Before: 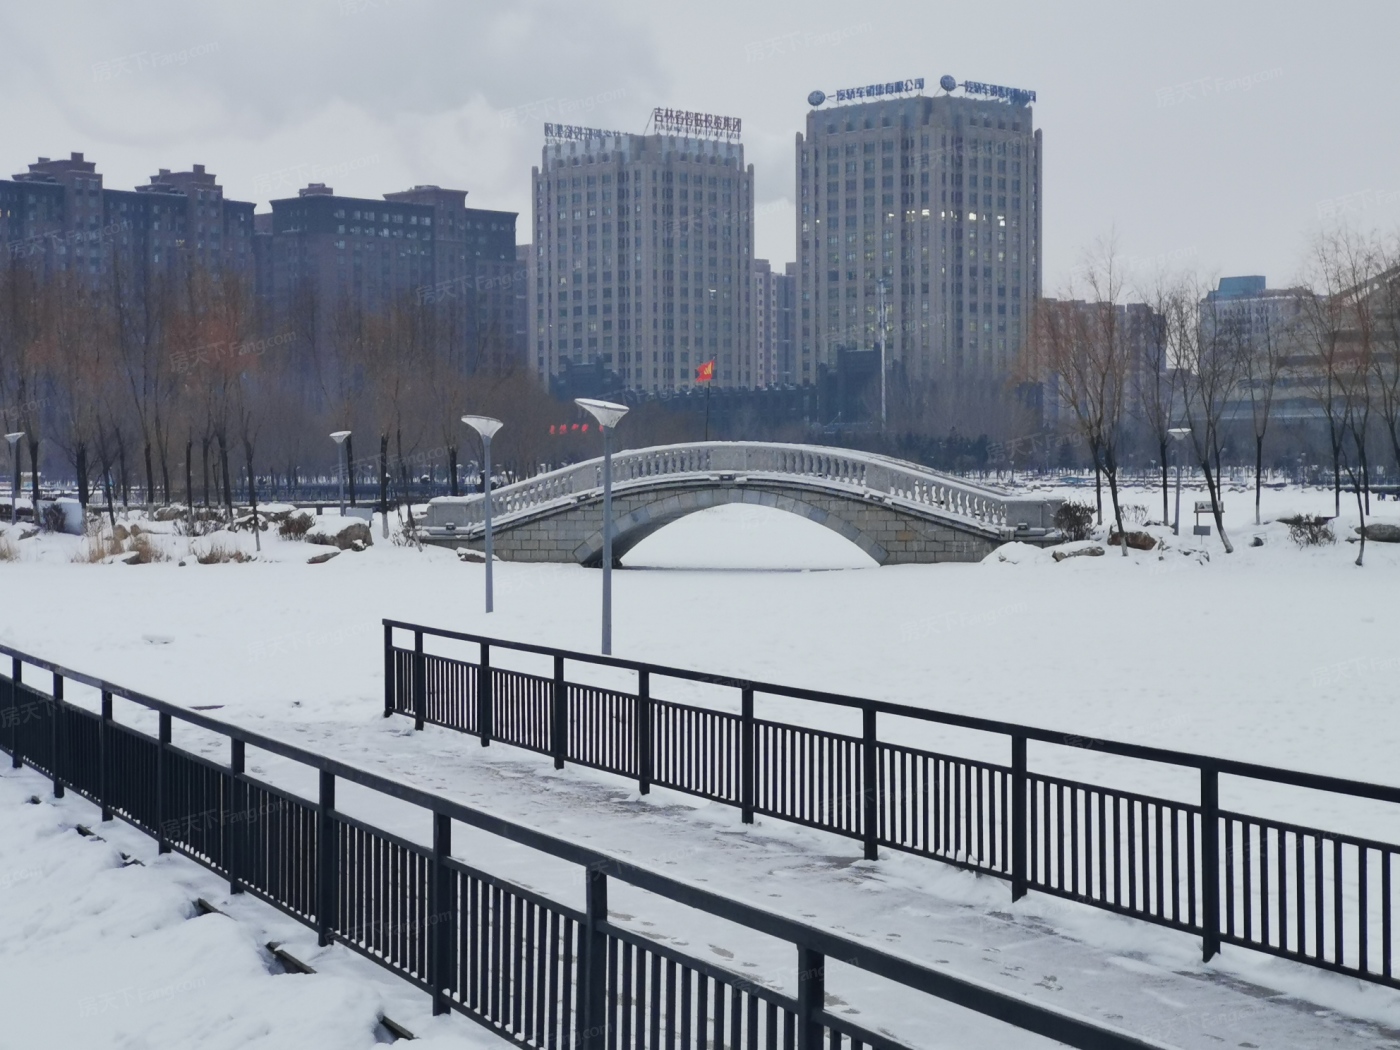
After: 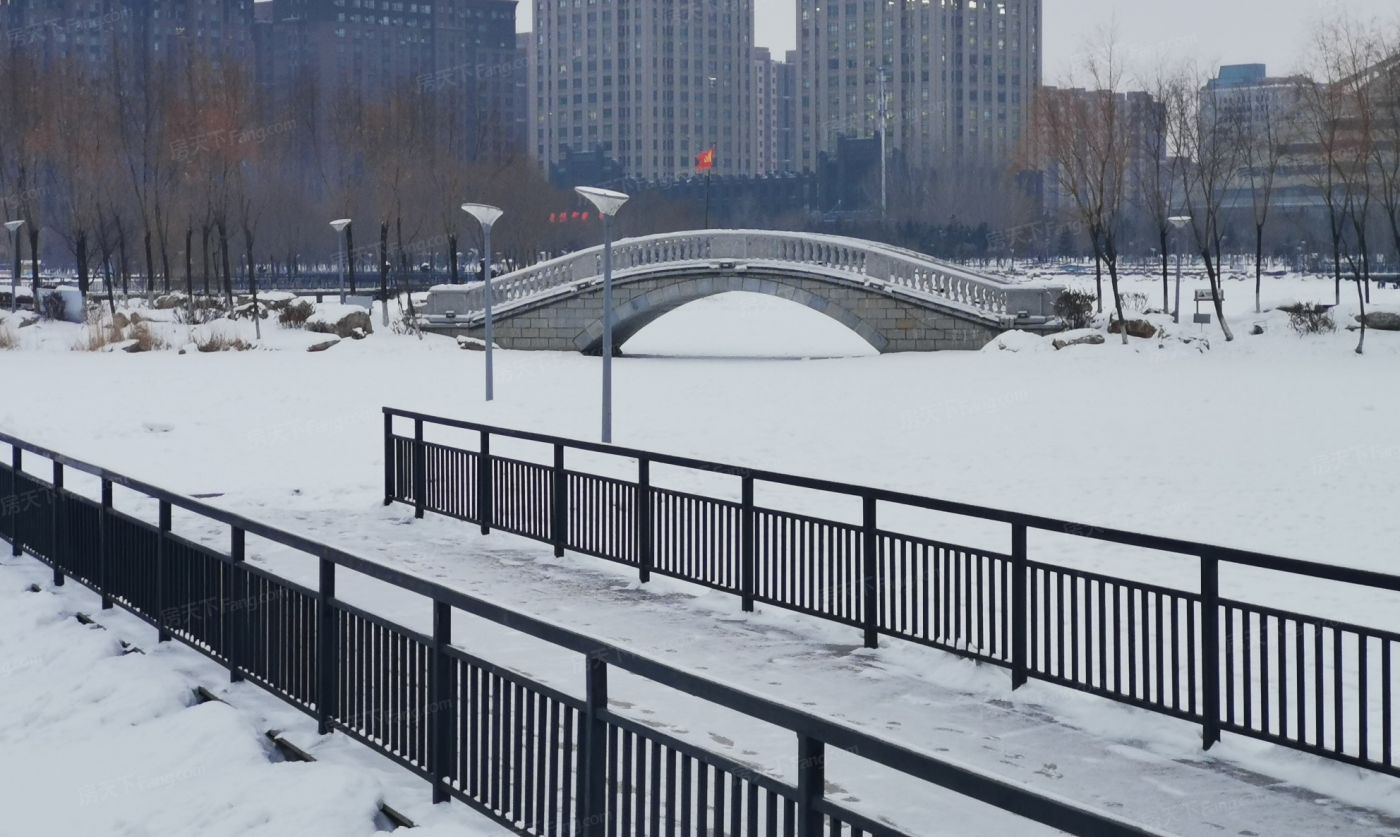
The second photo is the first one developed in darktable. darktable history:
crop and rotate: top 20.222%
